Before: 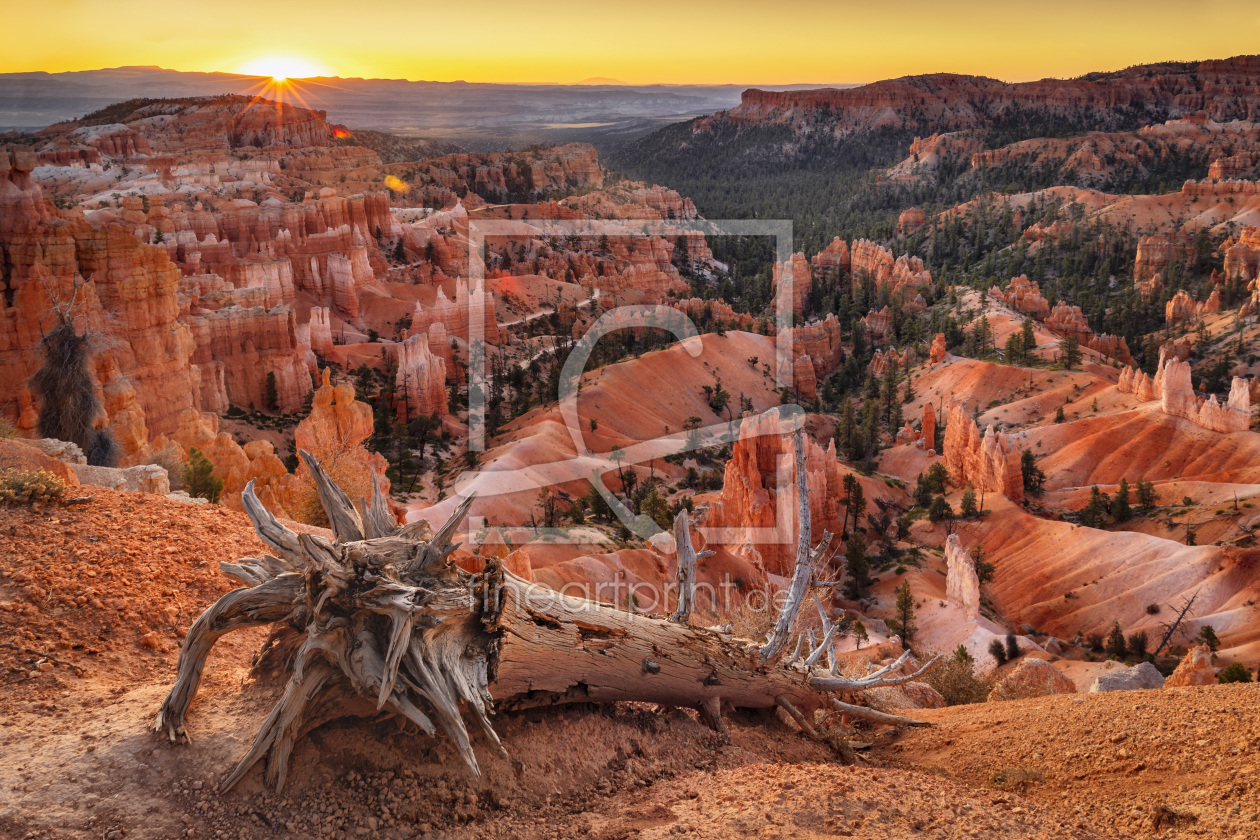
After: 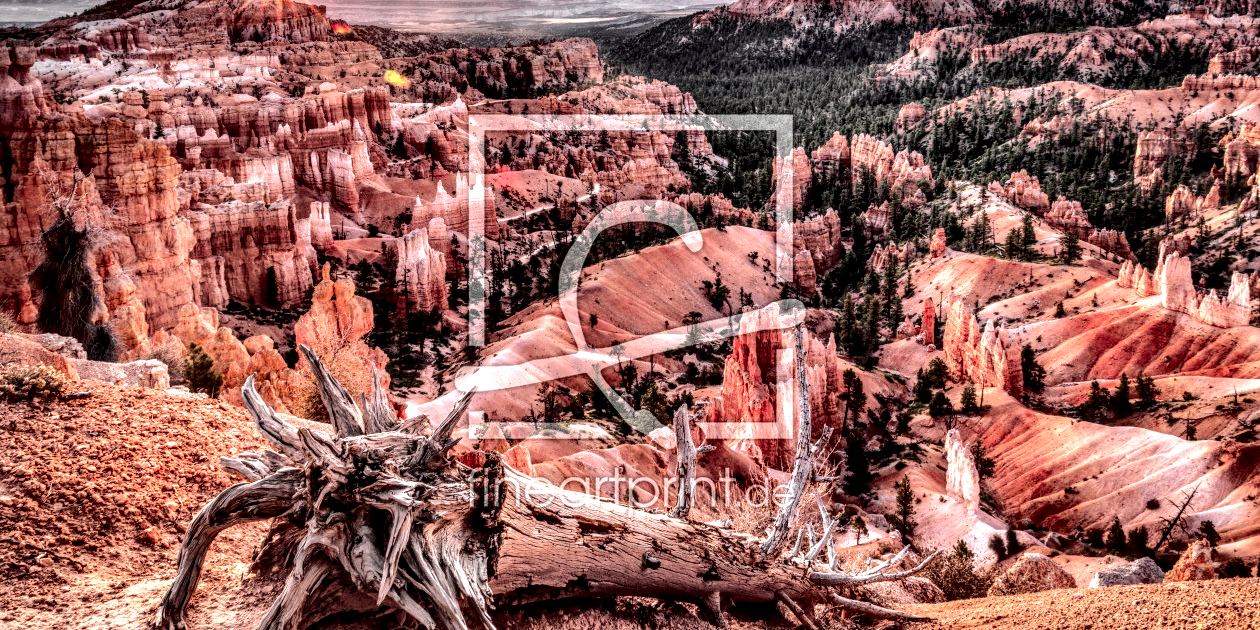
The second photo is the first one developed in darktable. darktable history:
local contrast: highlights 0%, shadows 0%, detail 182%
tone curve: curves: ch0 [(0, 0) (0.058, 0.022) (0.265, 0.208) (0.41, 0.417) (0.485, 0.524) (0.638, 0.673) (0.845, 0.828) (0.994, 0.964)]; ch1 [(0, 0) (0.136, 0.146) (0.317, 0.34) (0.382, 0.408) (0.469, 0.482) (0.498, 0.497) (0.557, 0.573) (0.644, 0.643) (0.725, 0.765) (1, 1)]; ch2 [(0, 0) (0.352, 0.403) (0.45, 0.469) (0.502, 0.504) (0.54, 0.524) (0.592, 0.566) (0.638, 0.599) (1, 1)], color space Lab, independent channels, preserve colors none
crop and rotate: top 12.5%, bottom 12.5%
white balance: emerald 1
exposure: exposure 0.574 EV, compensate highlight preservation false
contrast equalizer: y [[0.601, 0.6, 0.598, 0.598, 0.6, 0.601], [0.5 ×6], [0.5 ×6], [0 ×6], [0 ×6]]
